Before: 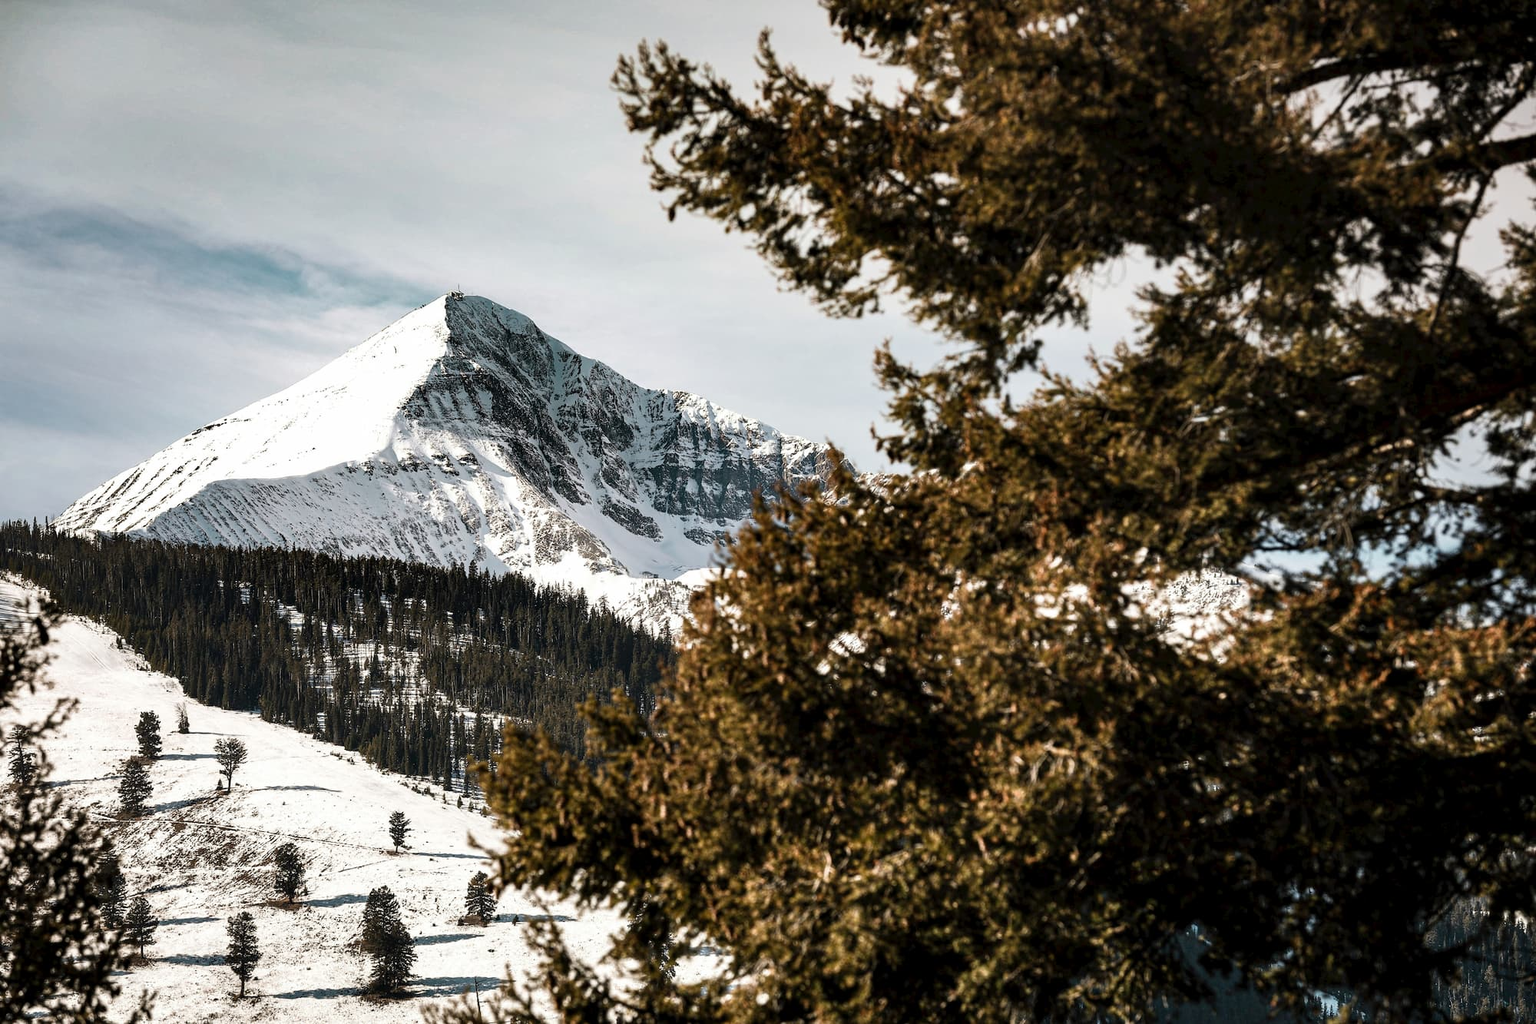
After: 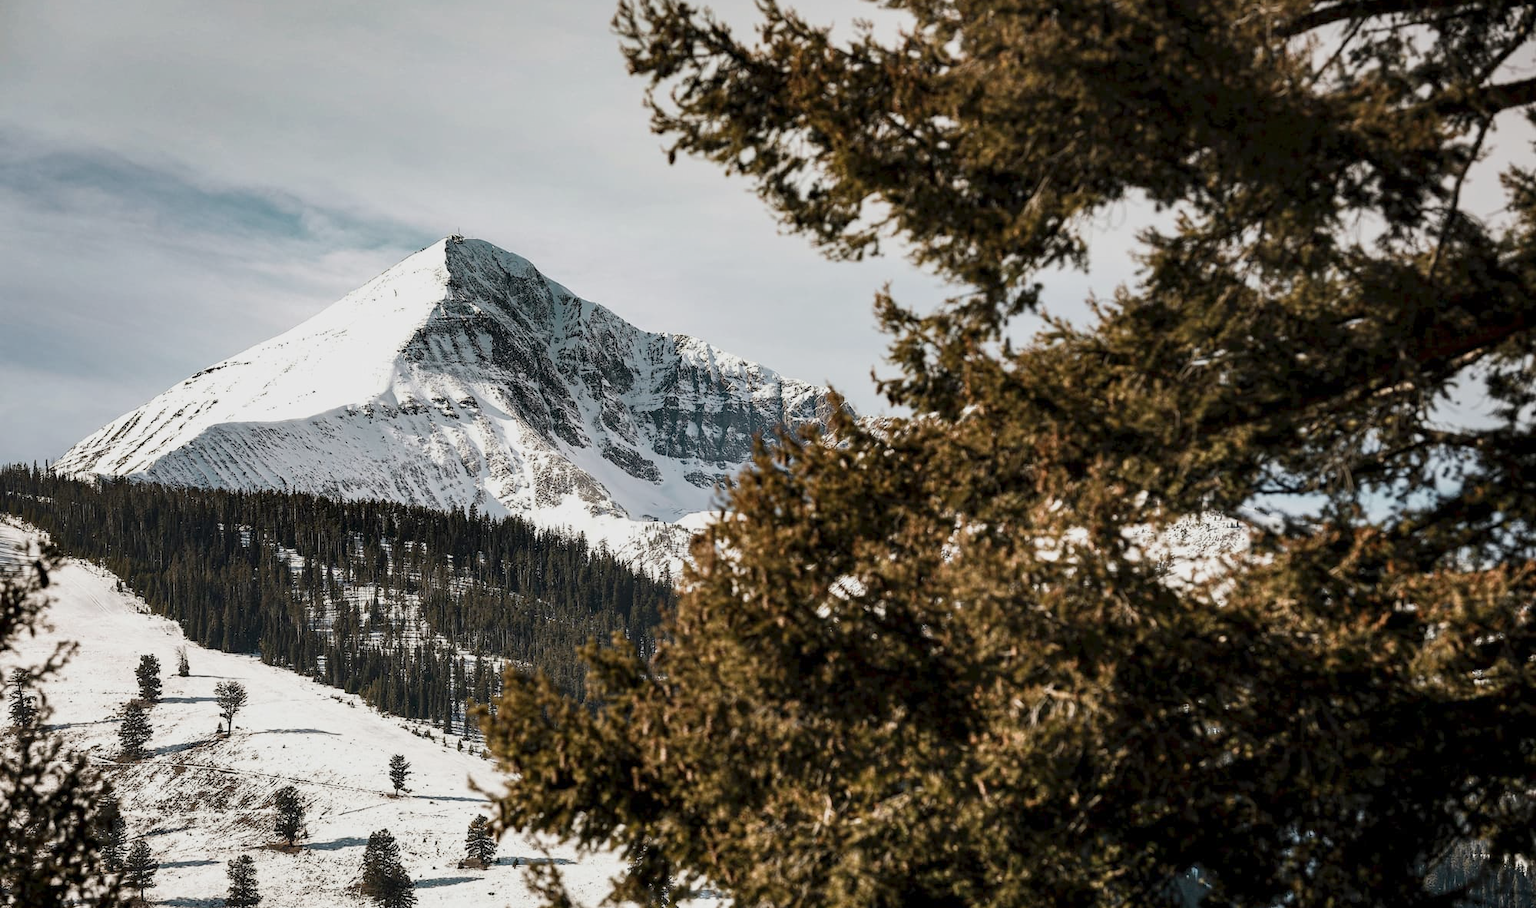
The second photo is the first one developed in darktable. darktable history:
crop and rotate: top 5.609%, bottom 5.609%
color balance: contrast -15%
